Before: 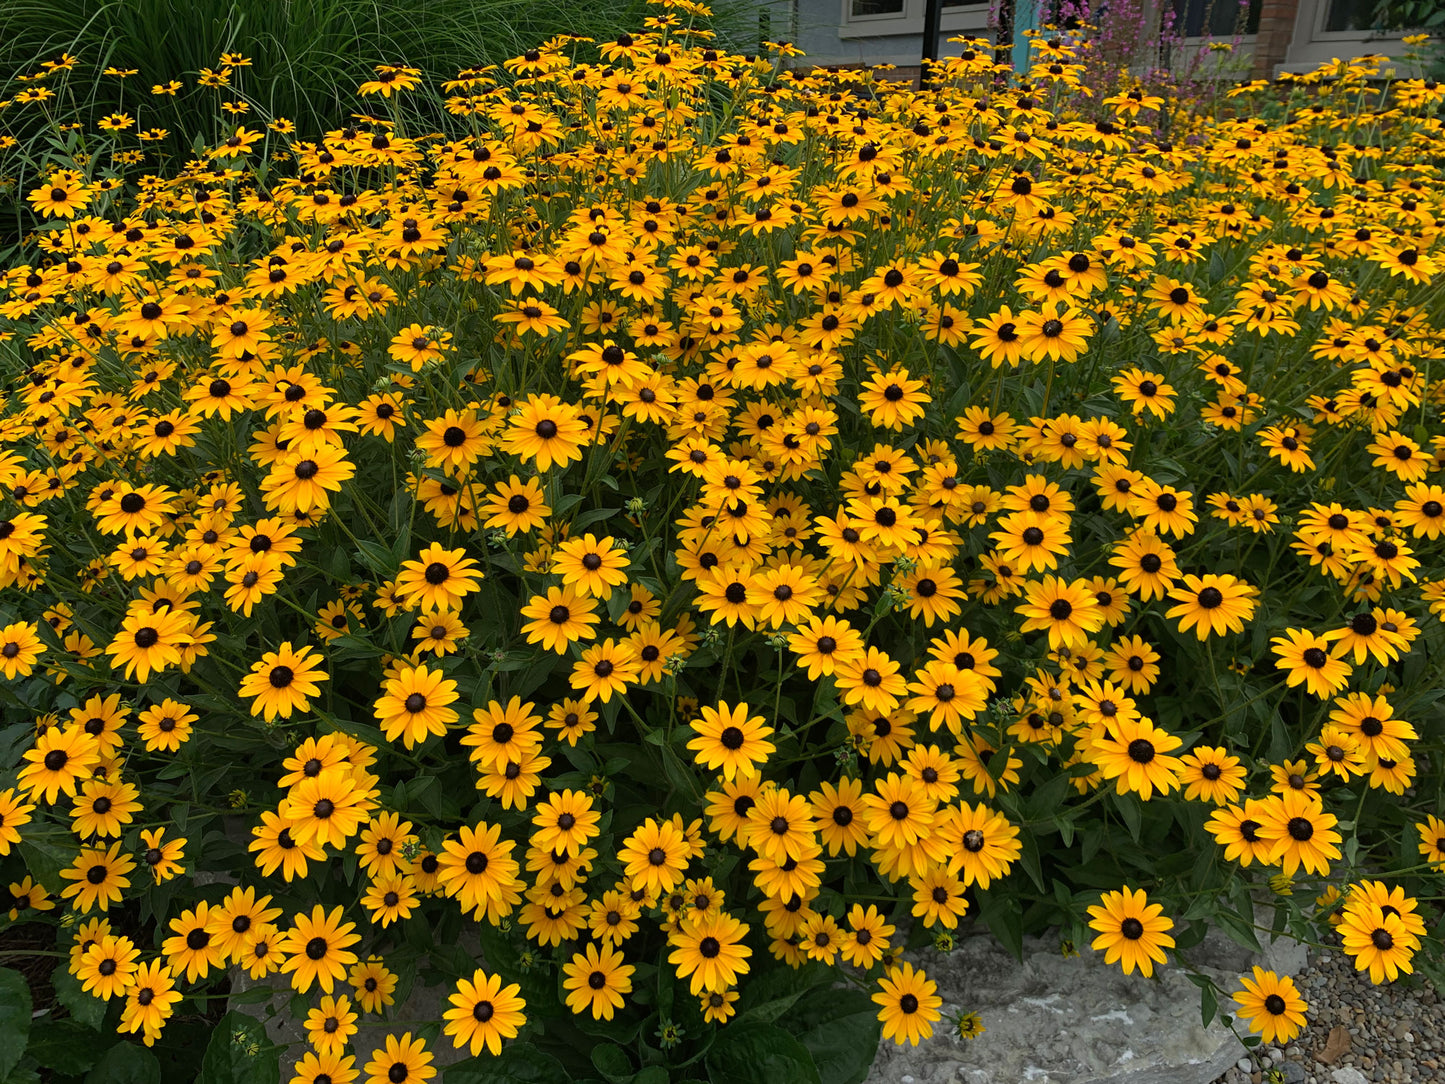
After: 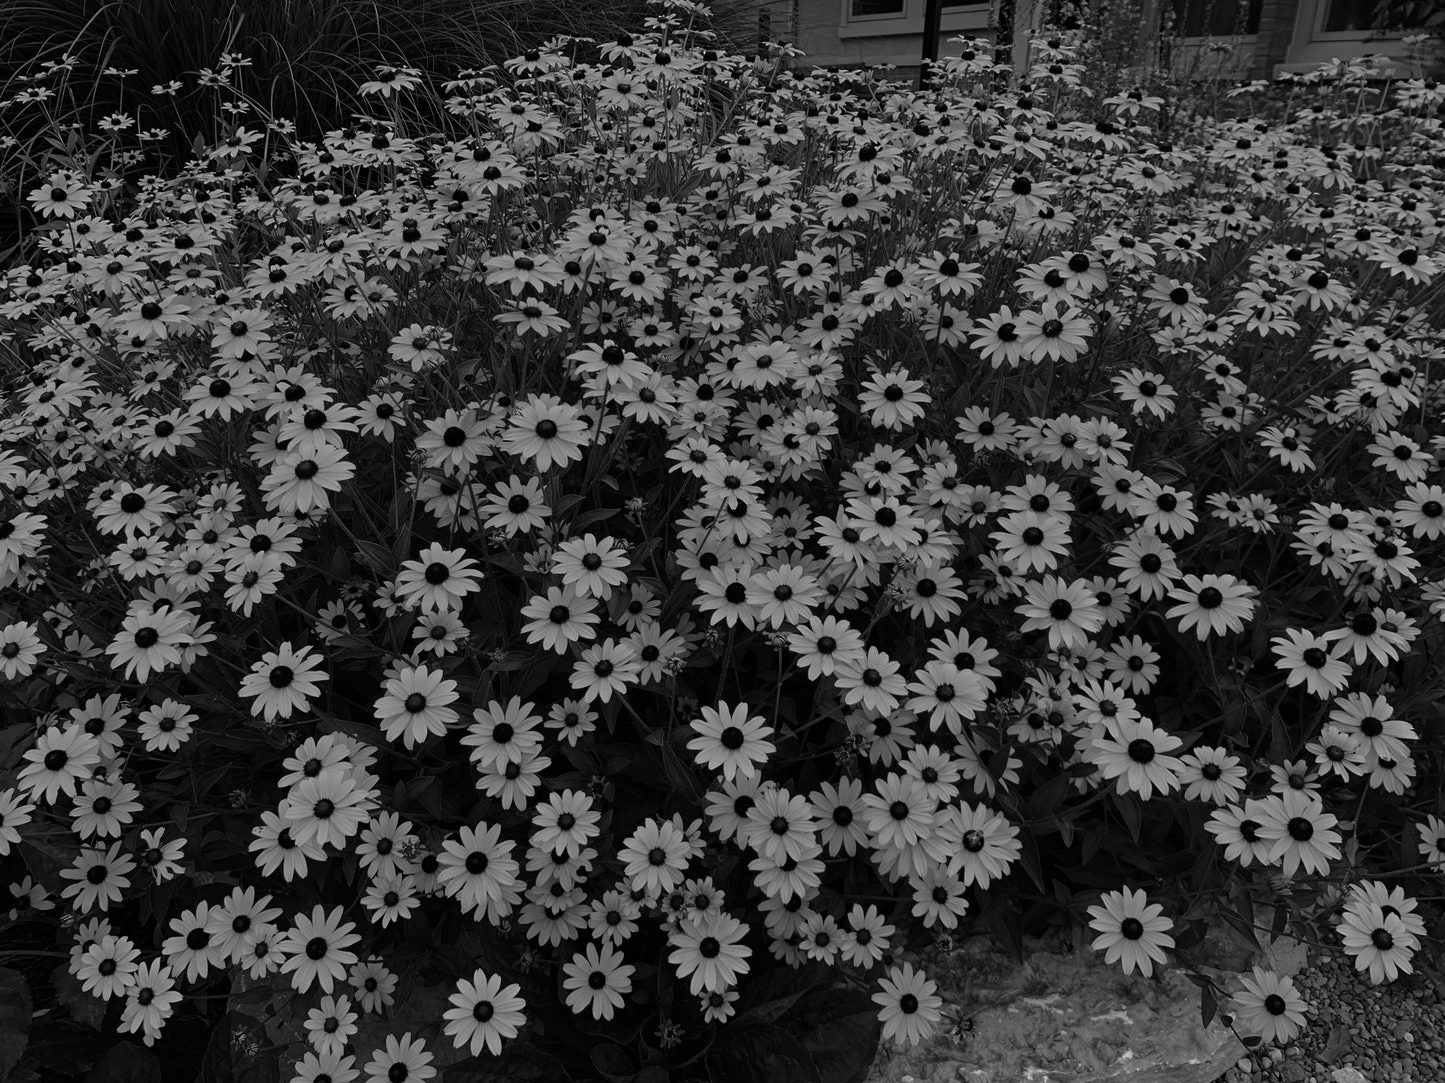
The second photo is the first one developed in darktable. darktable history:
crop: bottom 0.071%
base curve: curves: ch0 [(0, 0) (0.826, 0.587) (1, 1)]
tone equalizer: -8 EV -0.75 EV, -7 EV -0.7 EV, -6 EV -0.6 EV, -5 EV -0.4 EV, -3 EV 0.4 EV, -2 EV 0.6 EV, -1 EV 0.7 EV, +0 EV 0.75 EV, edges refinement/feathering 500, mask exposure compensation -1.57 EV, preserve details no
color zones: curves: ch0 [(0, 0.497) (0.096, 0.361) (0.221, 0.538) (0.429, 0.5) (0.571, 0.5) (0.714, 0.5) (0.857, 0.5) (1, 0.497)]; ch1 [(0, 0.5) (0.143, 0.5) (0.257, -0.002) (0.429, 0.04) (0.571, -0.001) (0.714, -0.015) (0.857, 0.024) (1, 0.5)]
color calibration: output gray [0.246, 0.254, 0.501, 0], gray › normalize channels true, illuminant same as pipeline (D50), adaptation XYZ, x 0.346, y 0.359, gamut compression 0
